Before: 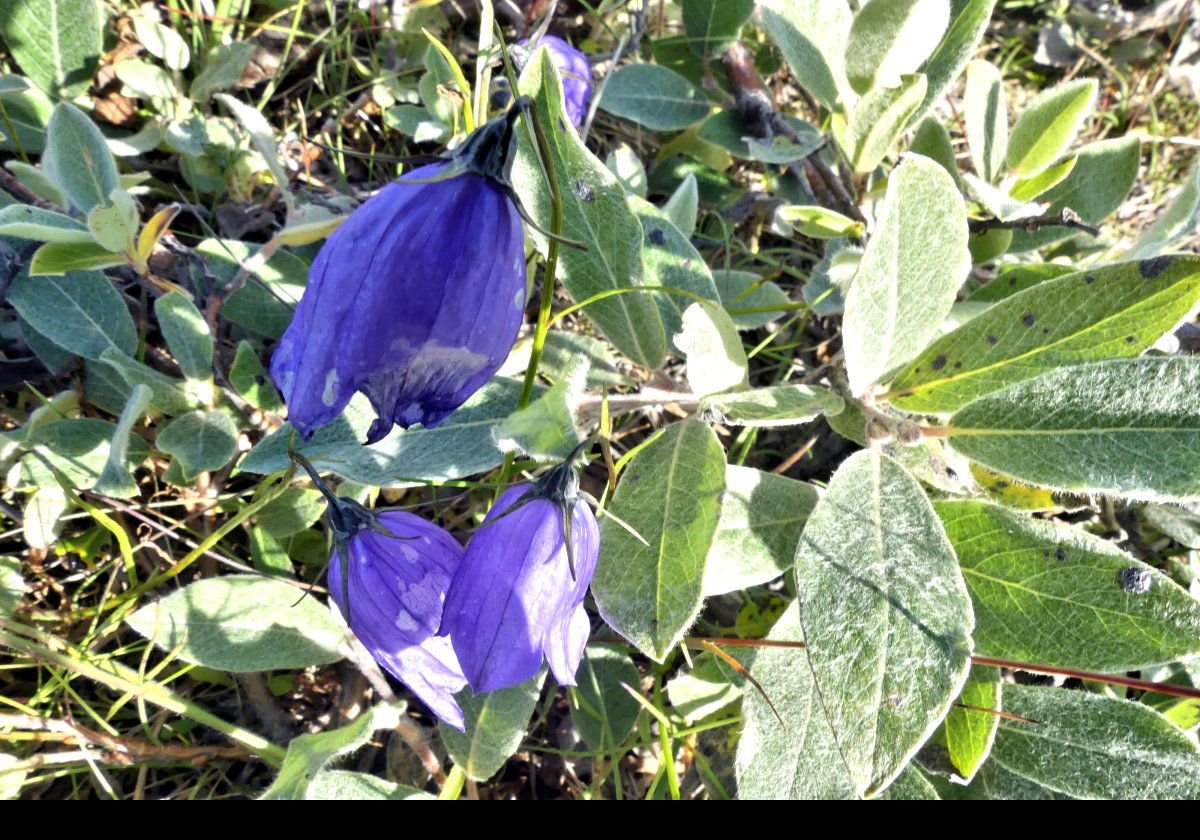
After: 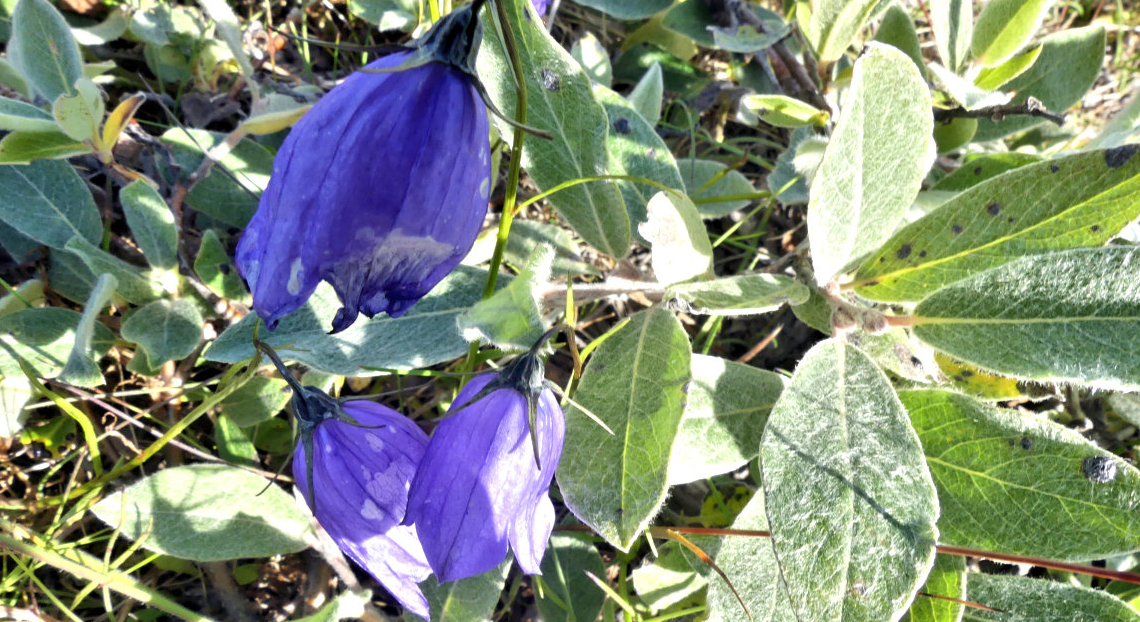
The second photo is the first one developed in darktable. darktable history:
crop and rotate: left 2.991%, top 13.302%, right 1.981%, bottom 12.636%
